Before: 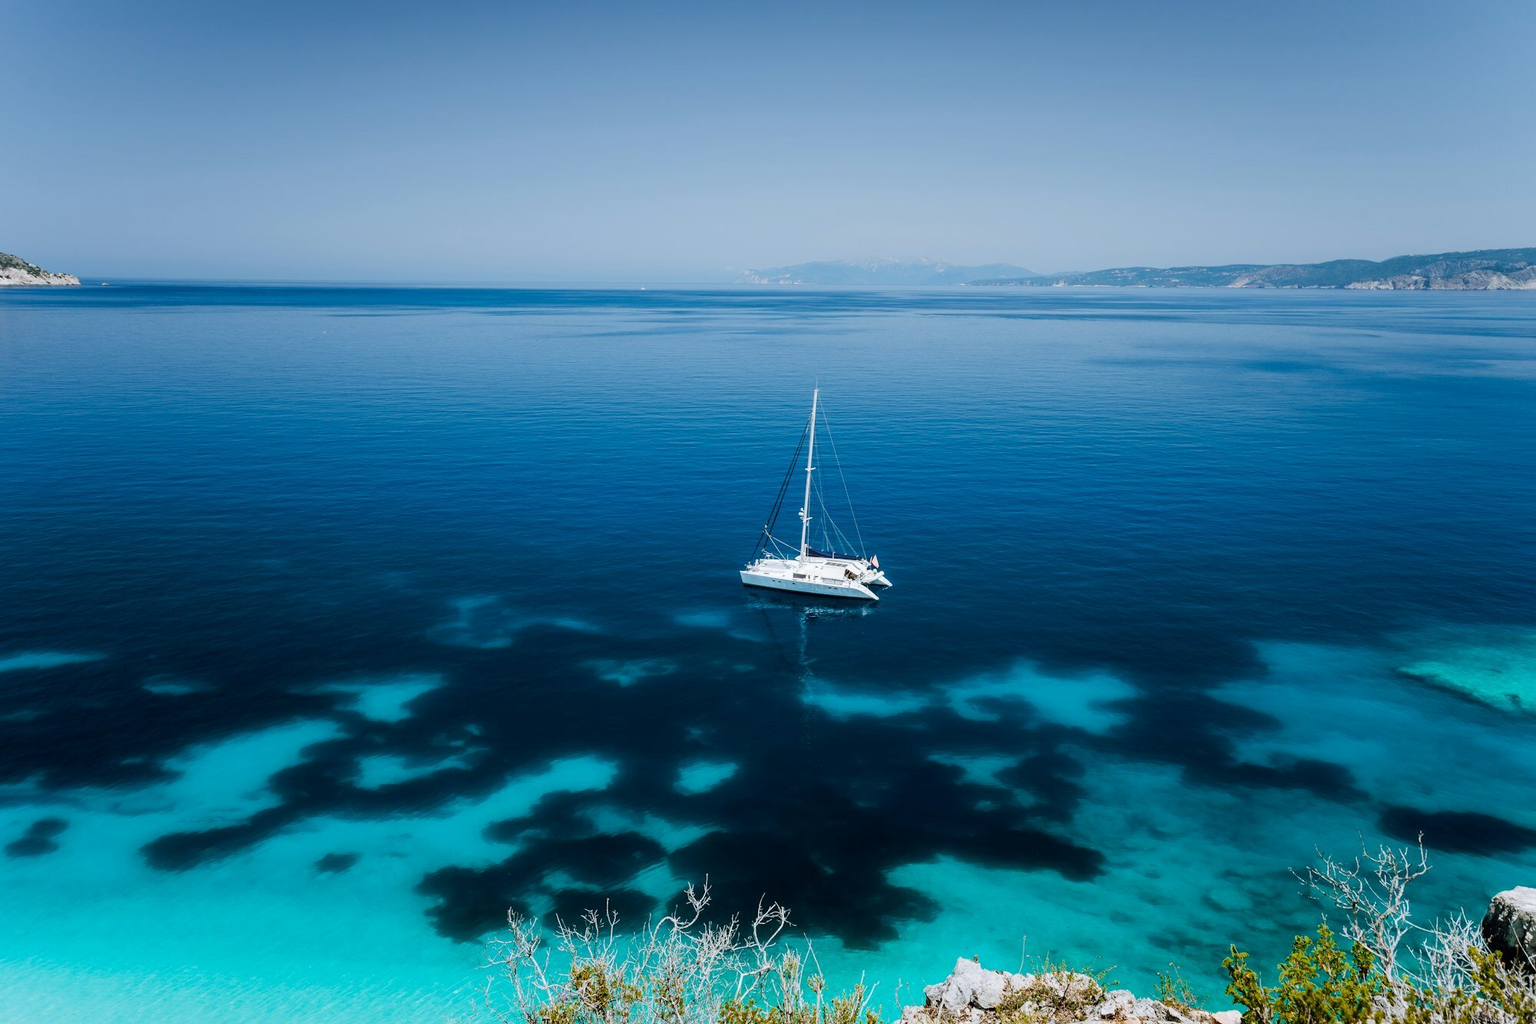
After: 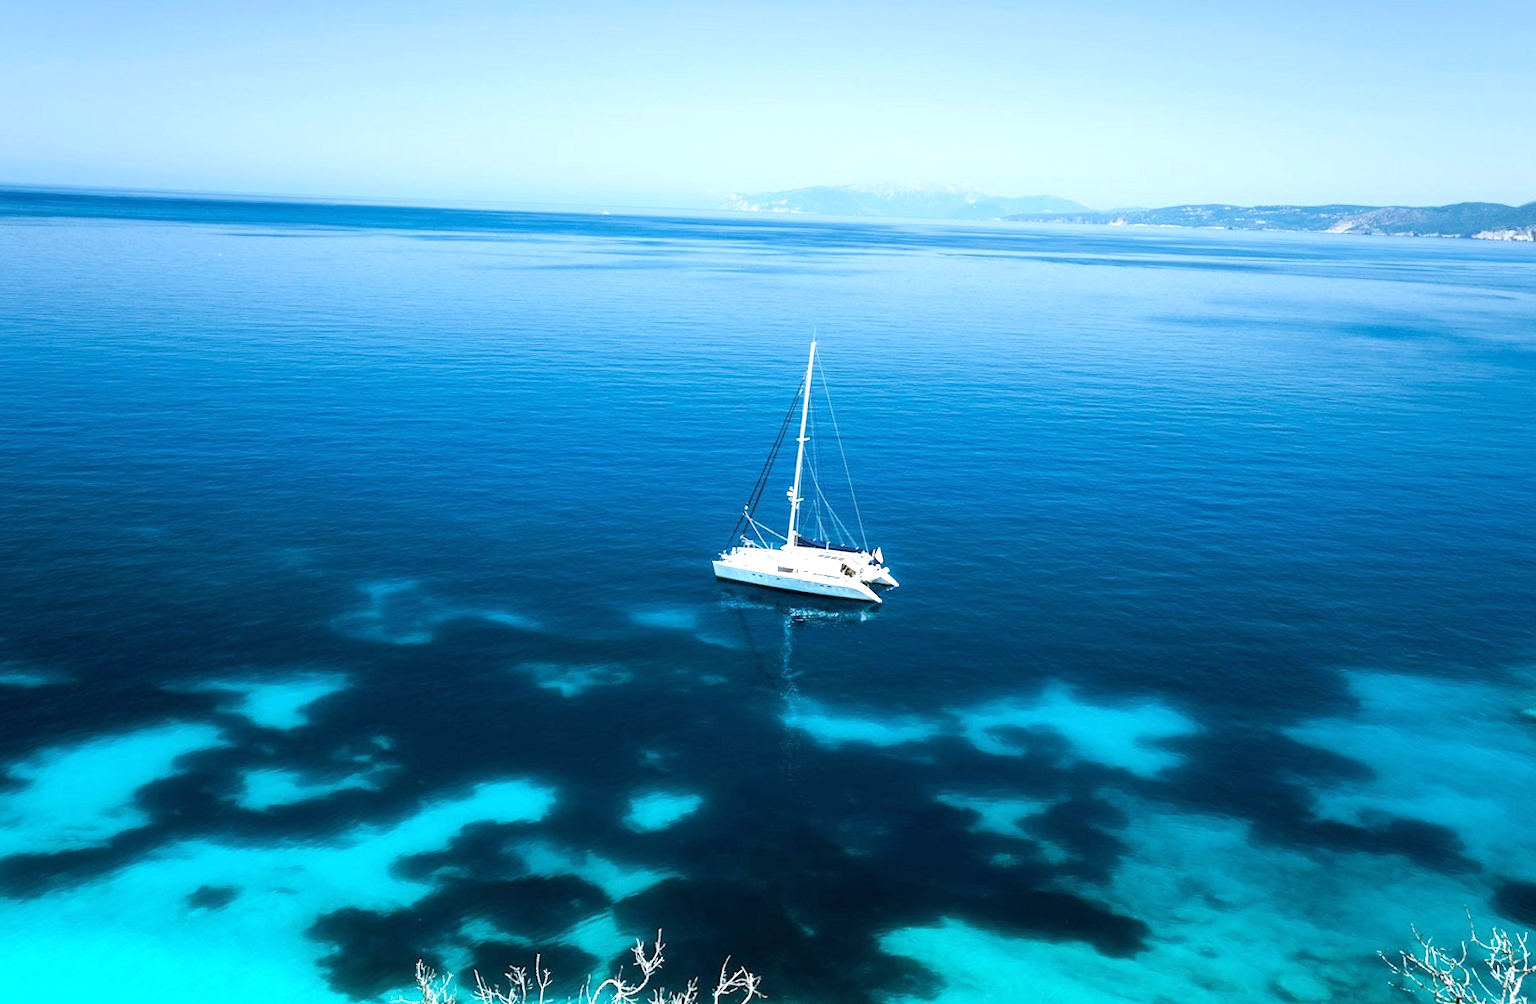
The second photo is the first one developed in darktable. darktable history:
rotate and perspective: rotation -1.32°, lens shift (horizontal) -0.031, crop left 0.015, crop right 0.985, crop top 0.047, crop bottom 0.982
exposure: black level correction 0, exposure 1 EV, compensate highlight preservation false
crop and rotate: angle -3.27°, left 5.211%, top 5.211%, right 4.607%, bottom 4.607%
